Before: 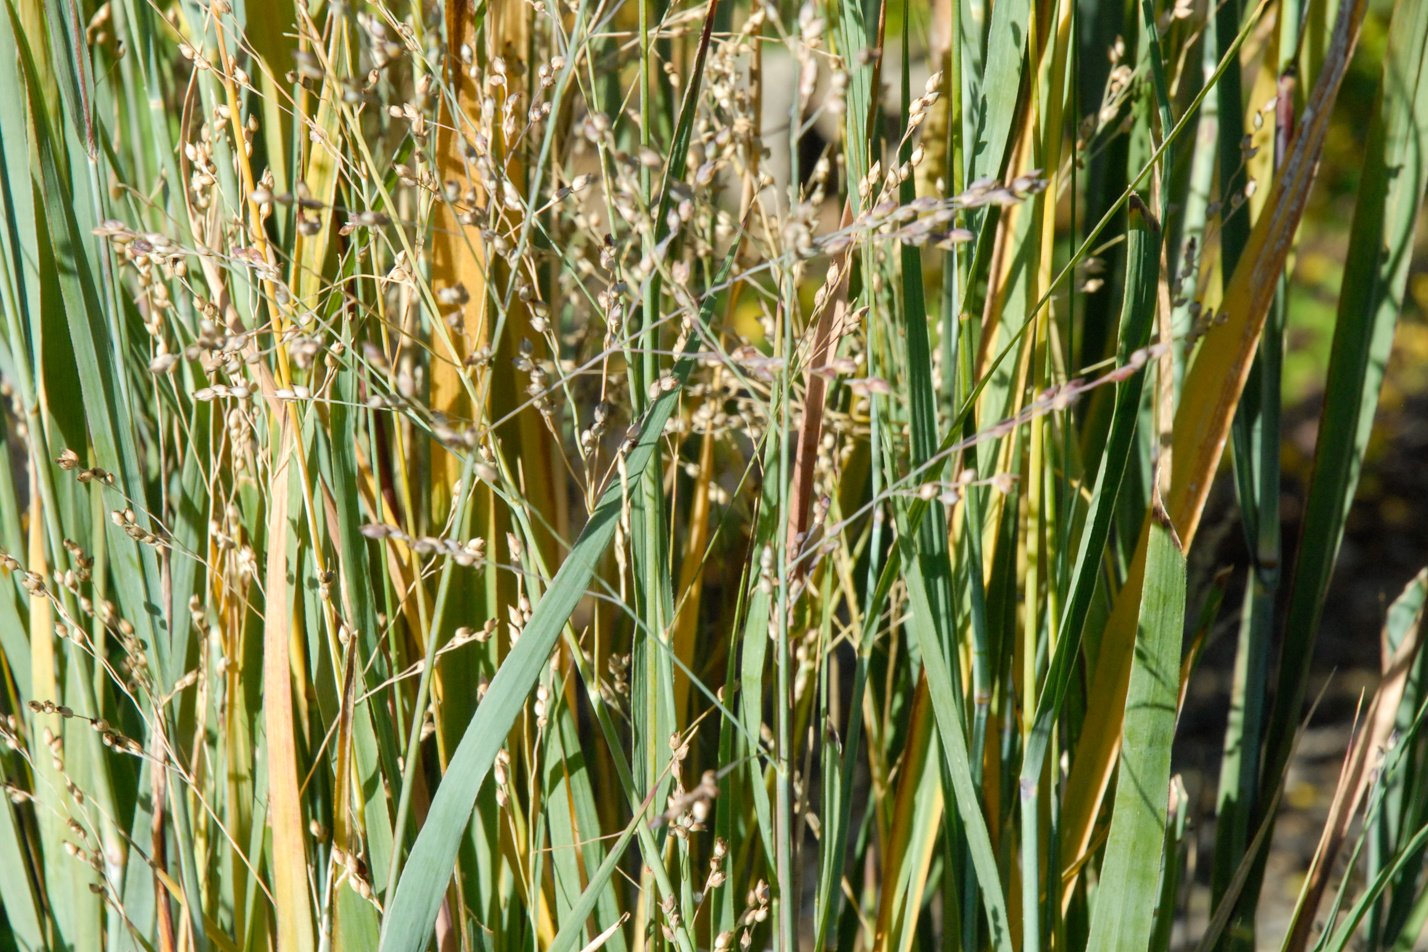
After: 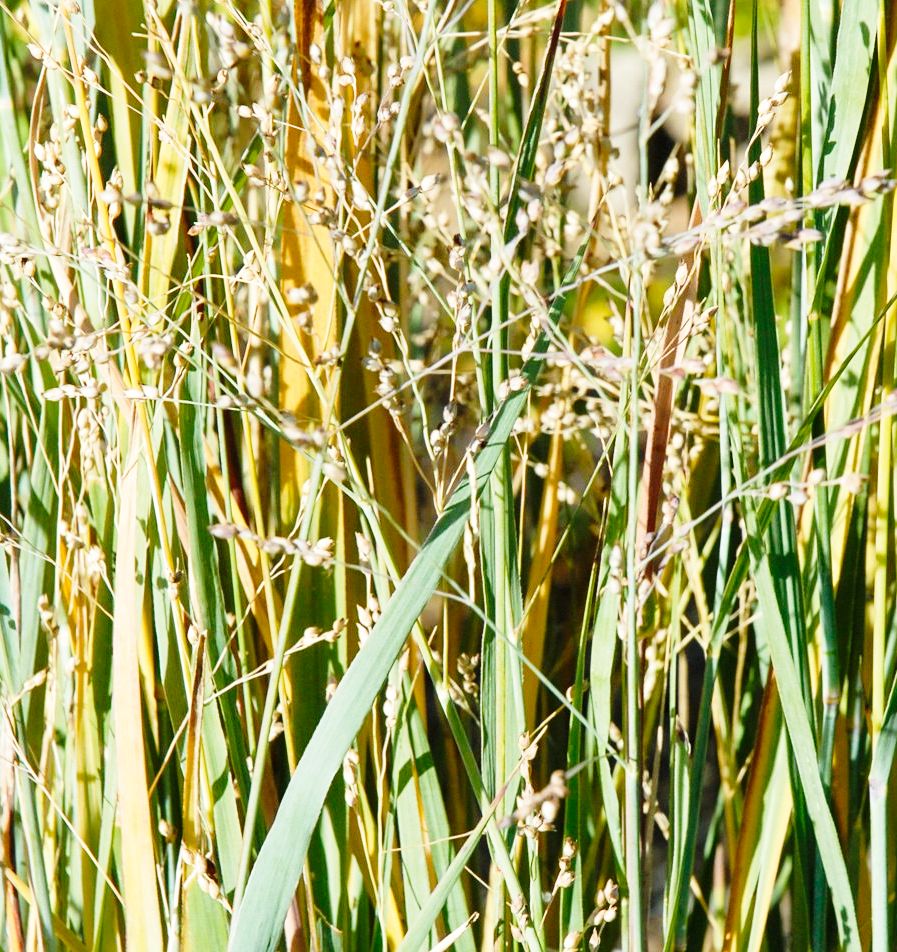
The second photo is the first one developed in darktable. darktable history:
crop: left 10.644%, right 26.528%
base curve: curves: ch0 [(0, 0) (0.028, 0.03) (0.121, 0.232) (0.46, 0.748) (0.859, 0.968) (1, 1)], preserve colors none
sharpen: amount 0.2
exposure: exposure -0.072 EV, compensate highlight preservation false
